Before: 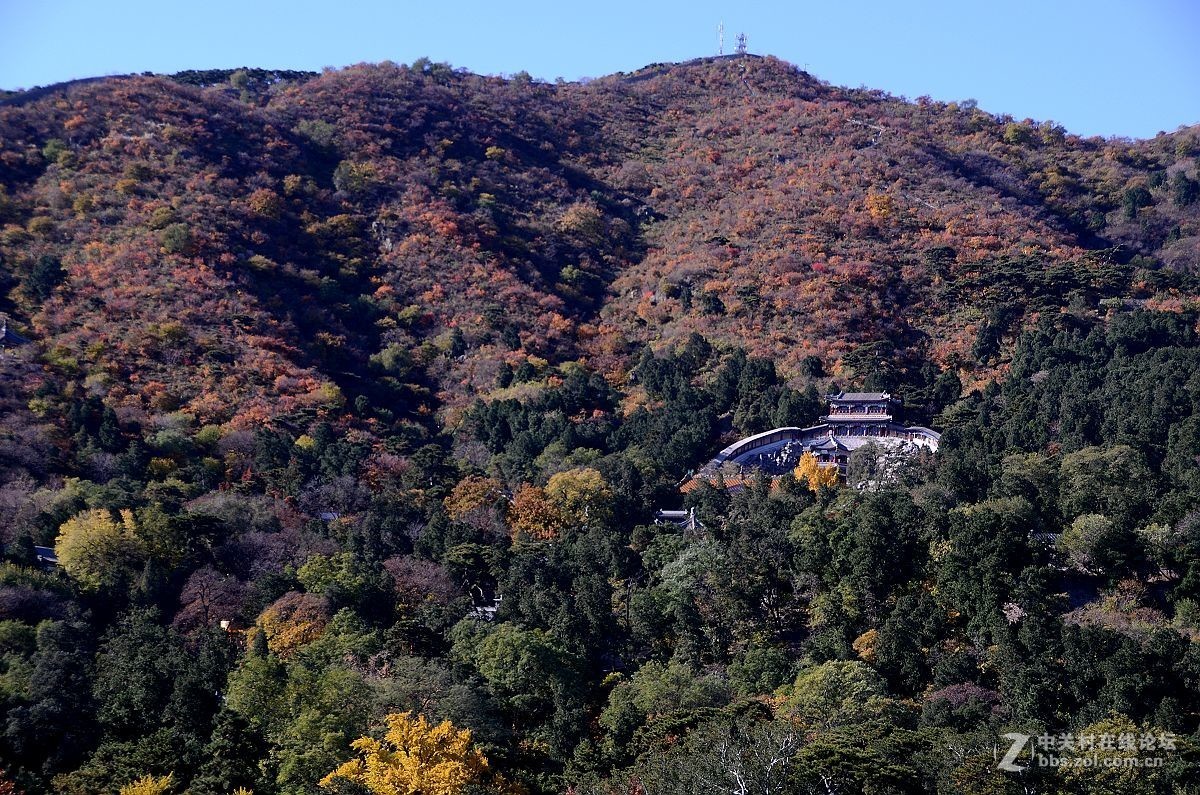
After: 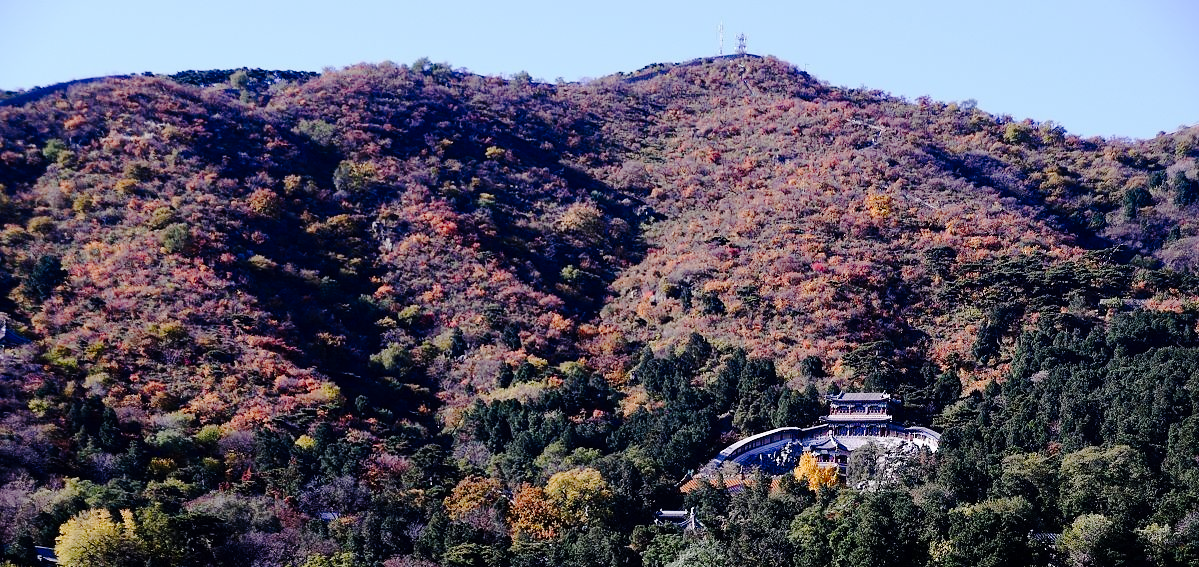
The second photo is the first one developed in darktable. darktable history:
tone curve: curves: ch0 [(0, 0) (0.003, 0.002) (0.011, 0.007) (0.025, 0.014) (0.044, 0.023) (0.069, 0.033) (0.1, 0.052) (0.136, 0.081) (0.177, 0.134) (0.224, 0.205) (0.277, 0.296) (0.335, 0.401) (0.399, 0.501) (0.468, 0.589) (0.543, 0.658) (0.623, 0.738) (0.709, 0.804) (0.801, 0.871) (0.898, 0.93) (1, 1)], preserve colors none
crop: bottom 28.576%
